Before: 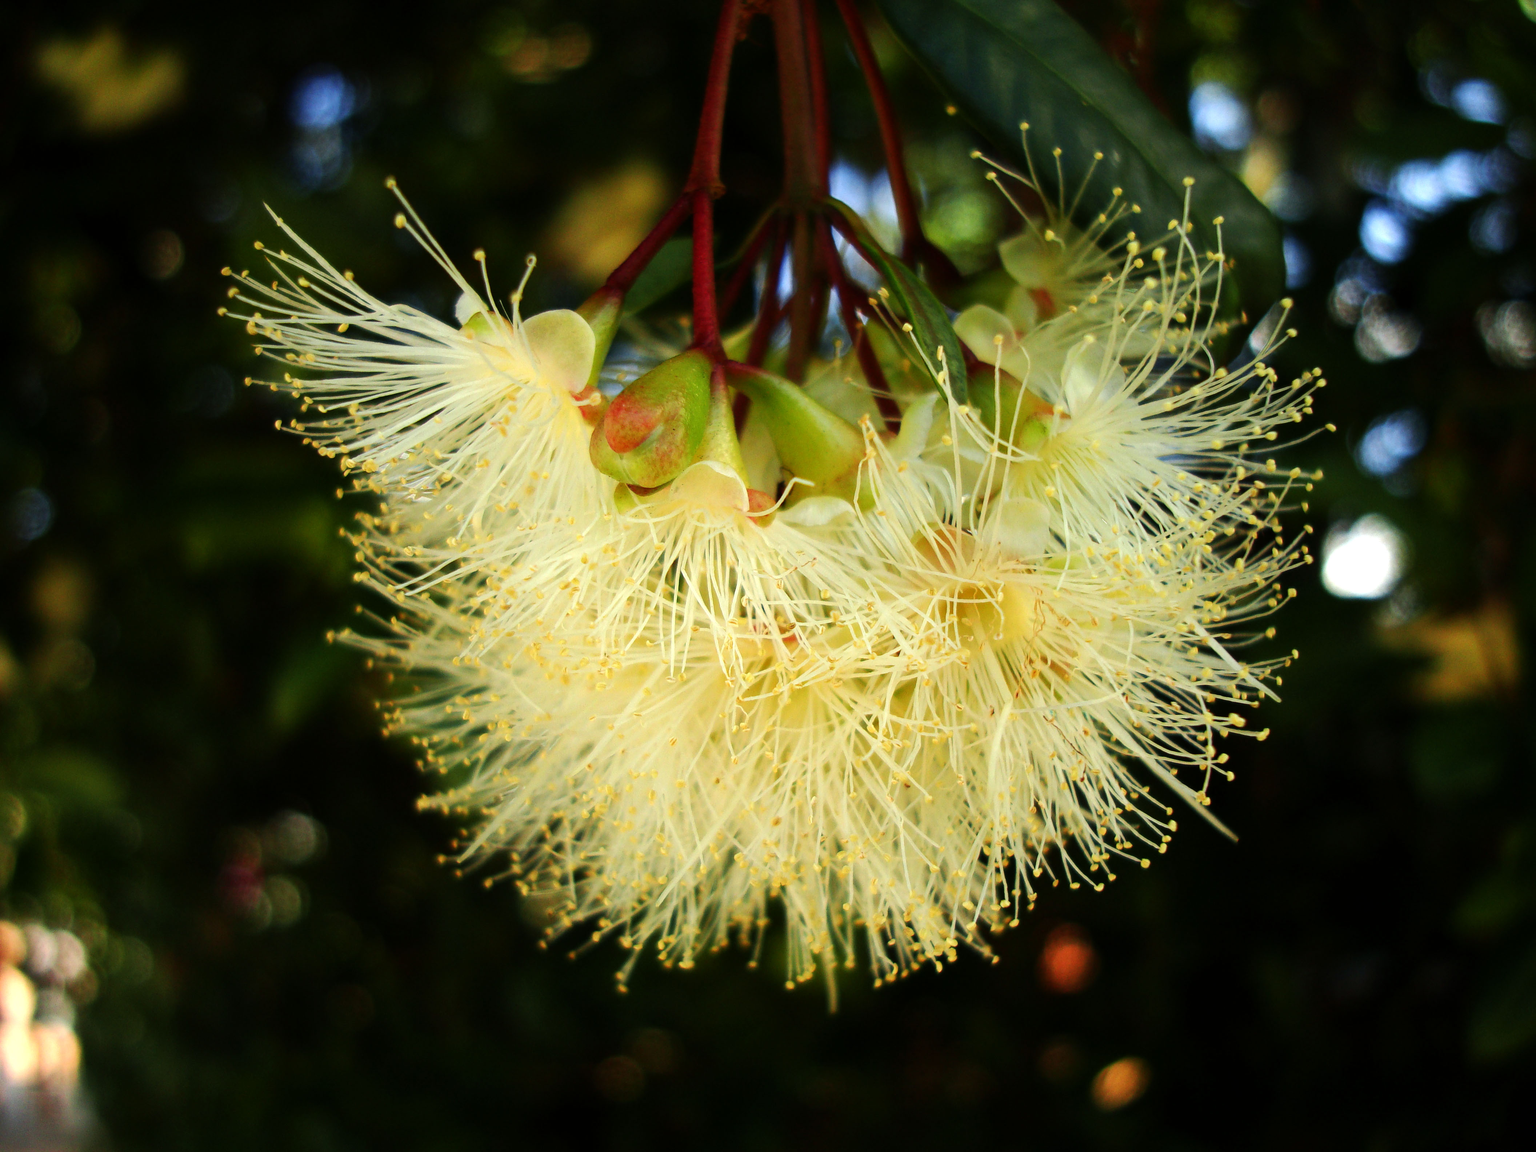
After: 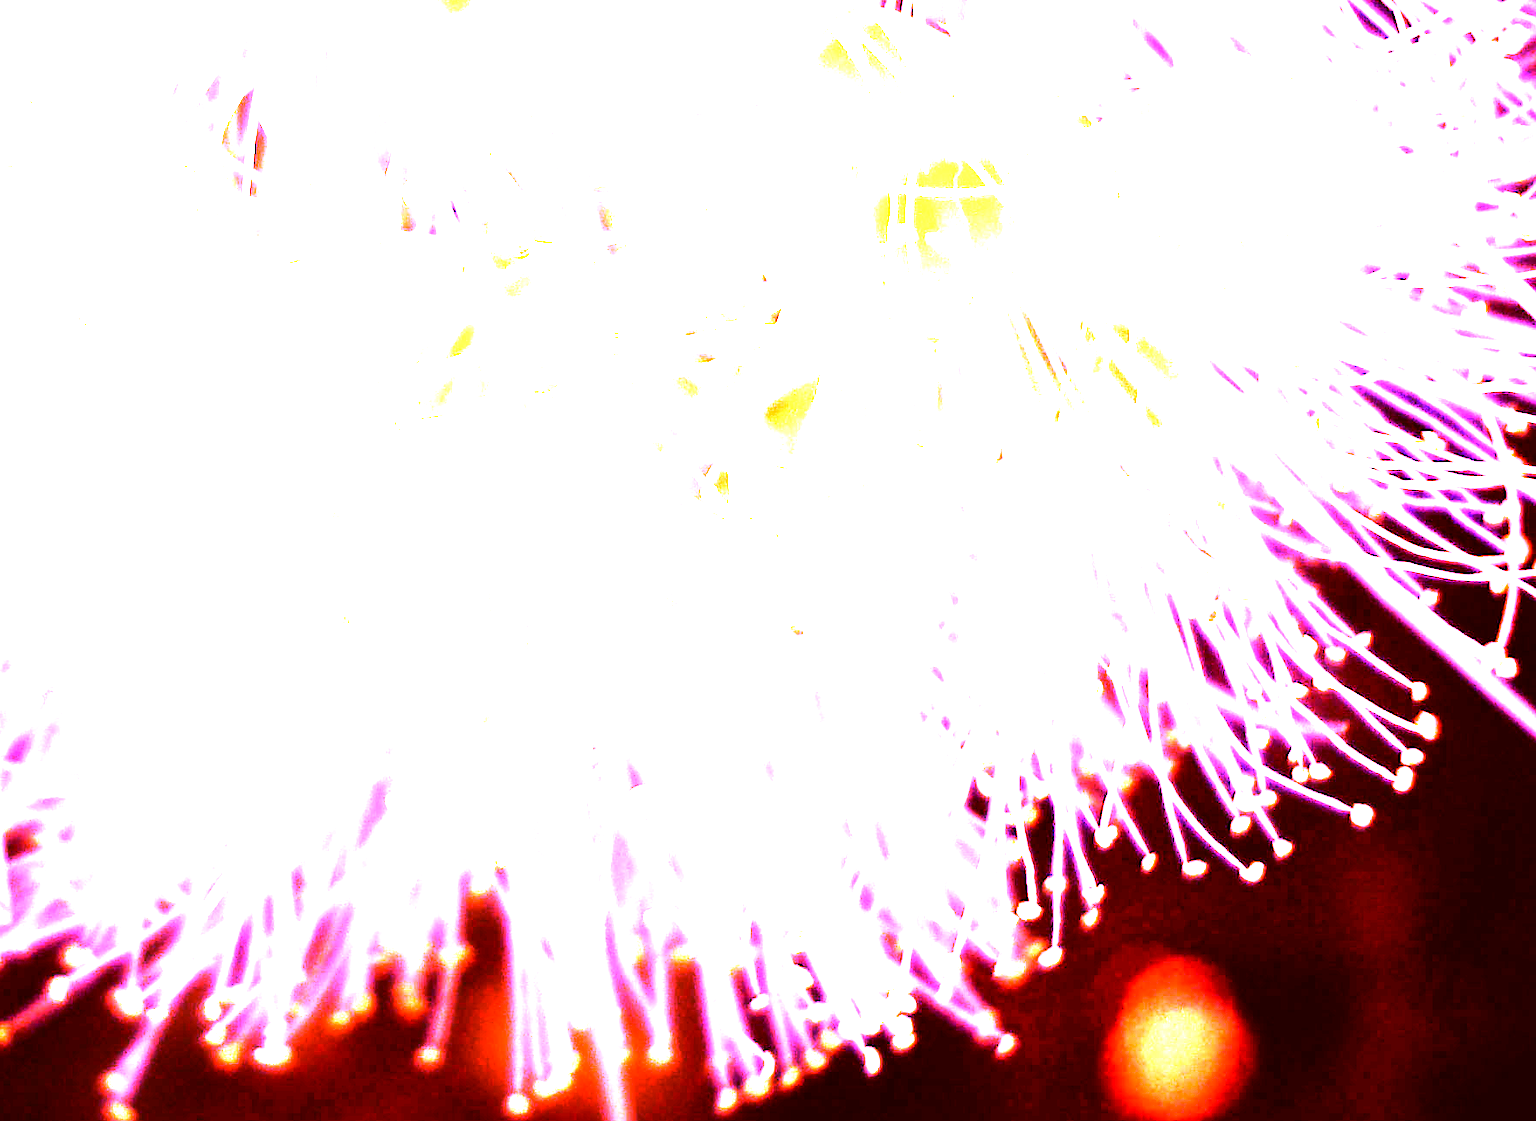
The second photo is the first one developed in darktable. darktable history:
white balance: red 8, blue 8
crop: left 37.221%, top 45.169%, right 20.63%, bottom 13.777%
color correction: highlights a* -5.94, highlights b* 9.48, shadows a* 10.12, shadows b* 23.94
